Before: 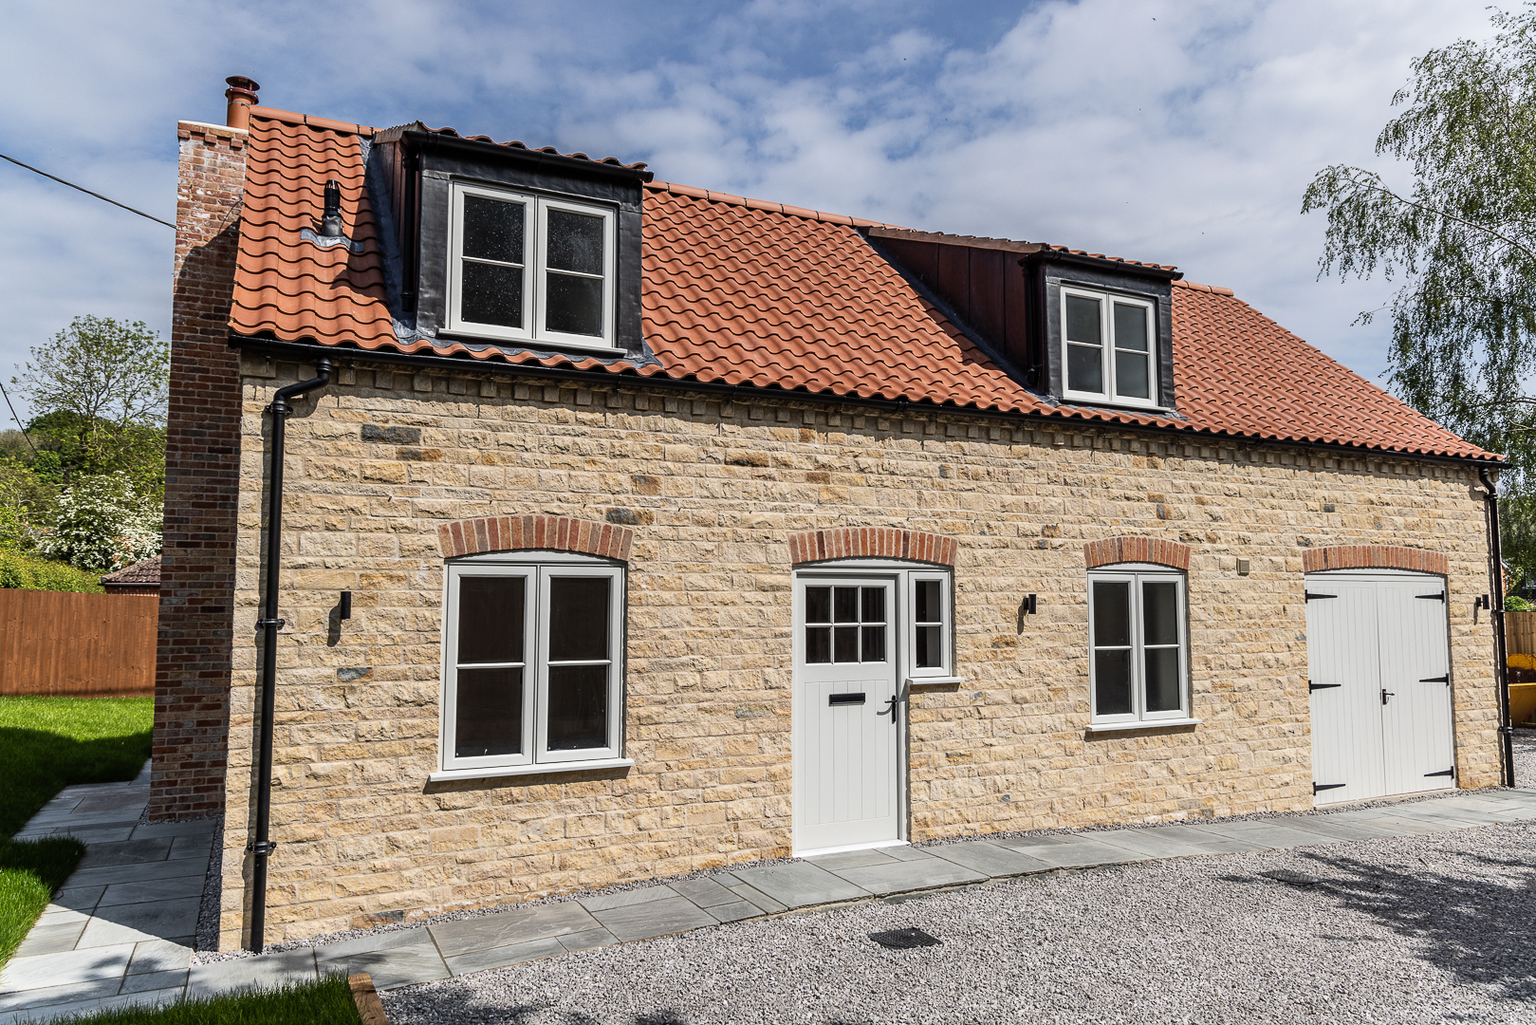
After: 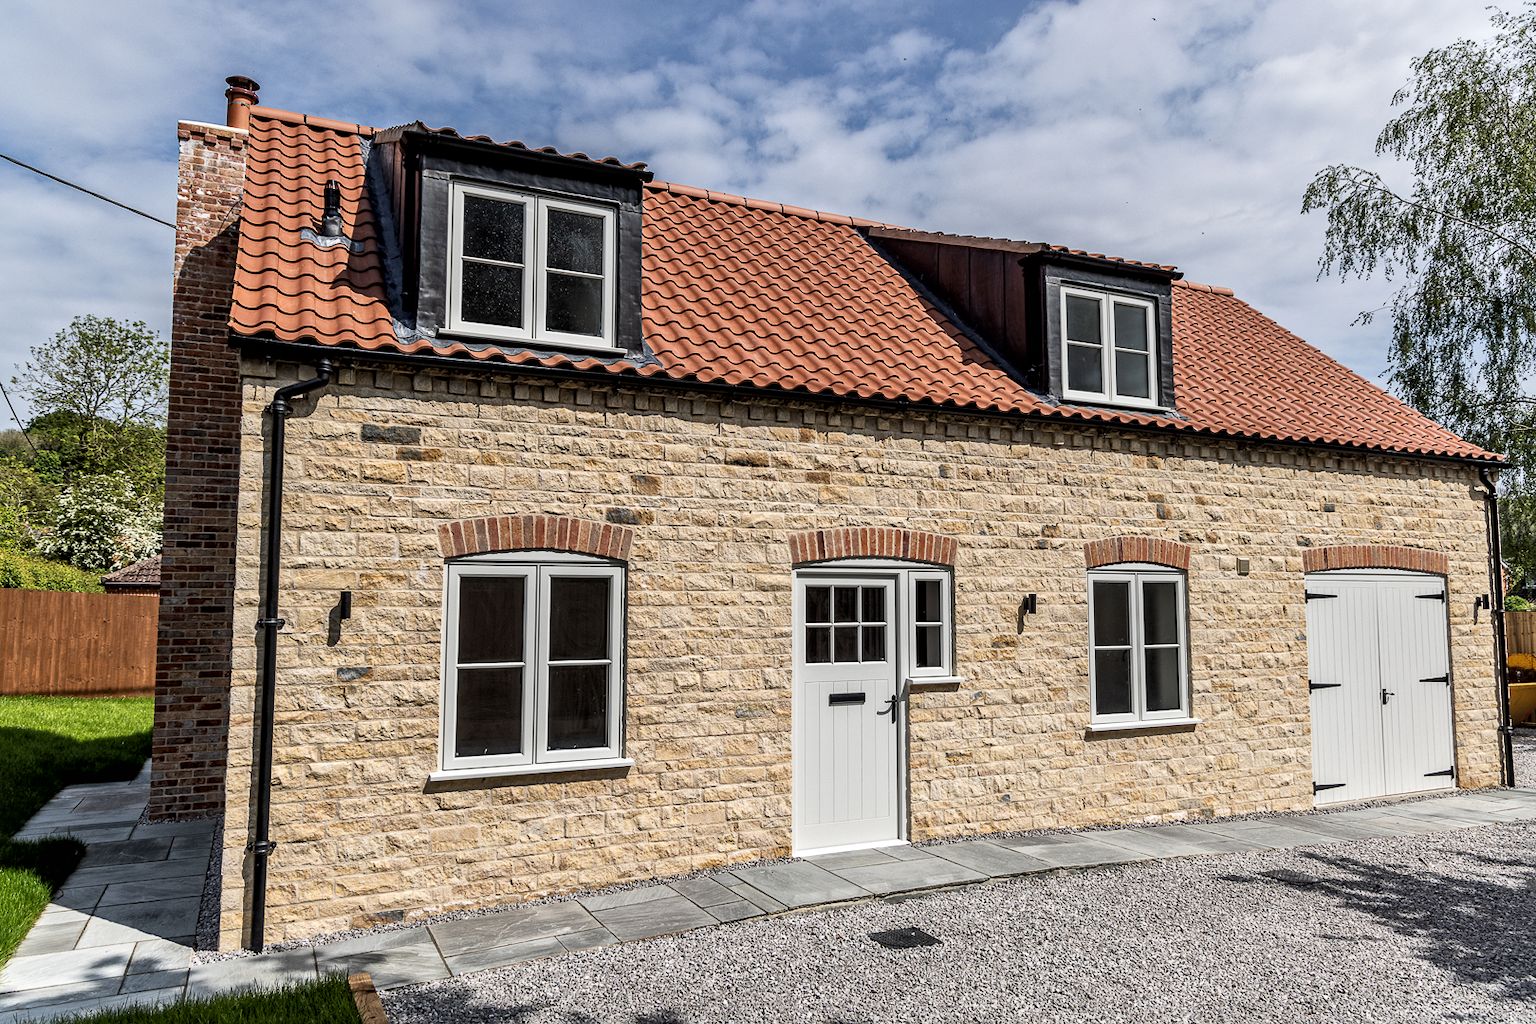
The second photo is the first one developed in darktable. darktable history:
local contrast: mode bilateral grid, contrast 20, coarseness 20, detail 150%, midtone range 0.2
tone equalizer: -8 EV -0.589 EV, edges refinement/feathering 500, mask exposure compensation -1.57 EV, preserve details no
